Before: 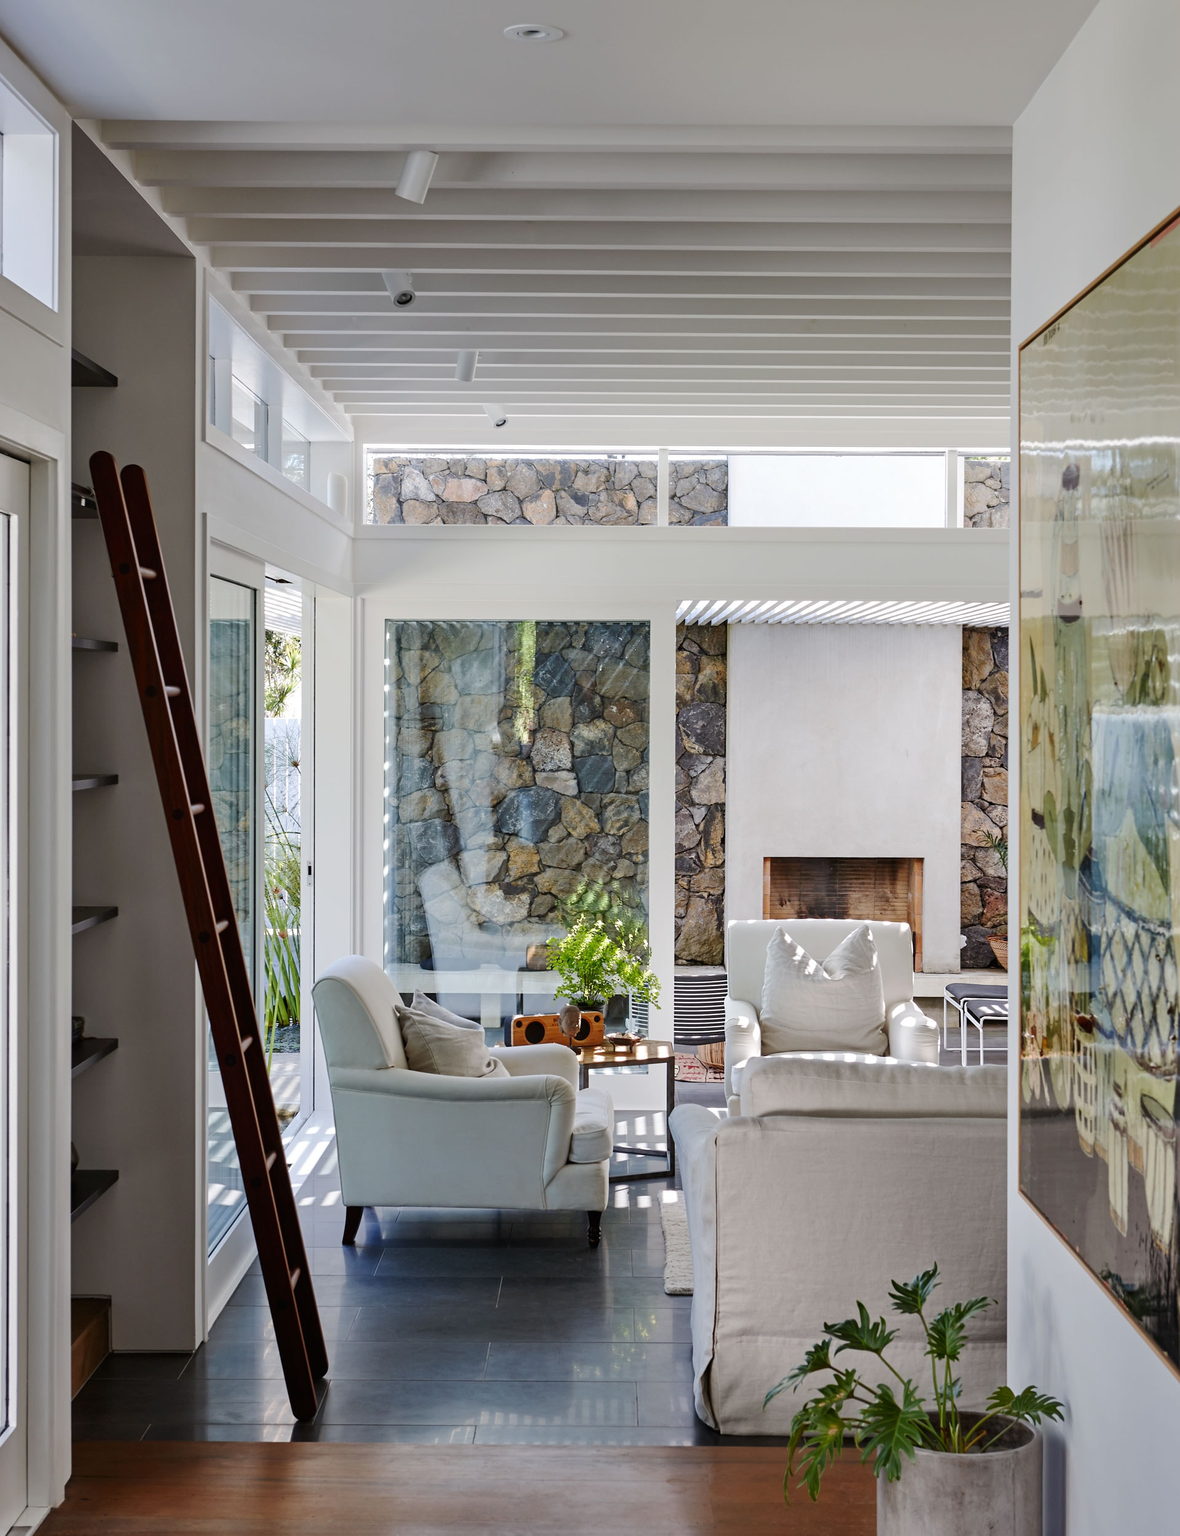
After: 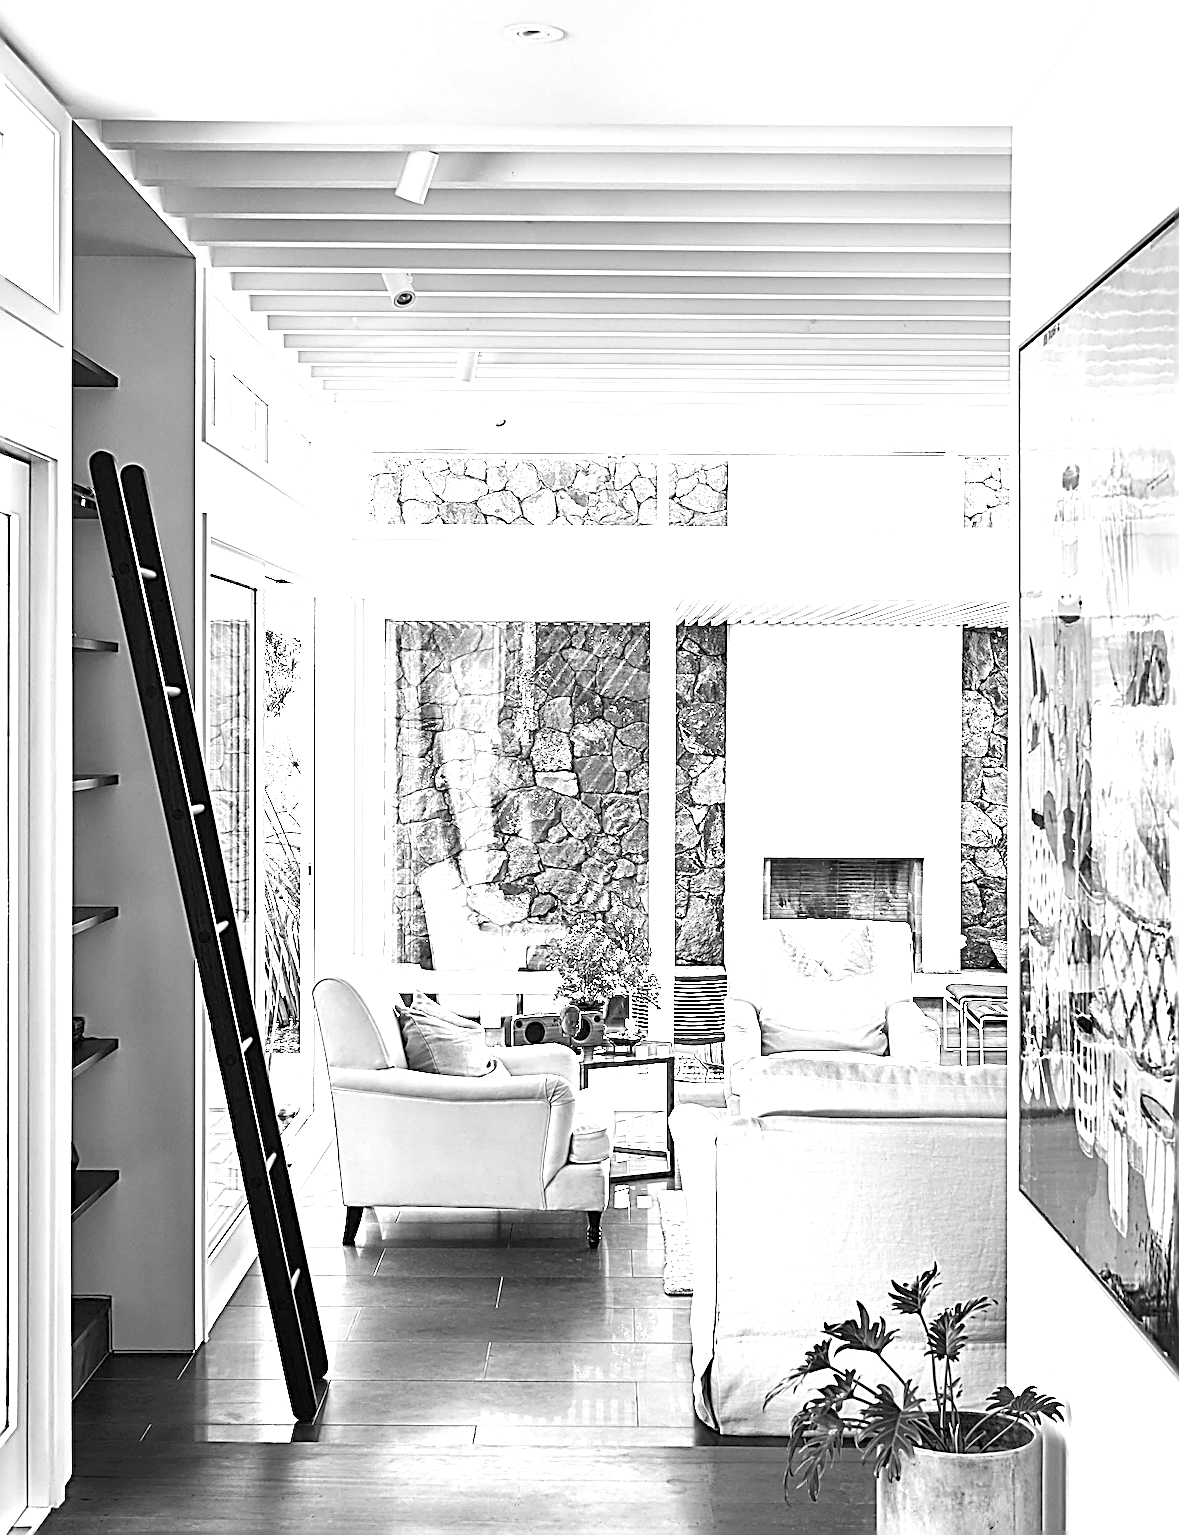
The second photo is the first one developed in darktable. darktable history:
exposure: black level correction 0, exposure 0.952 EV, compensate exposure bias true, compensate highlight preservation false
sharpen: radius 3.161, amount 1.727
color calibration: output gray [0.21, 0.42, 0.37, 0], illuminant as shot in camera, x 0.483, y 0.432, temperature 2439.13 K
